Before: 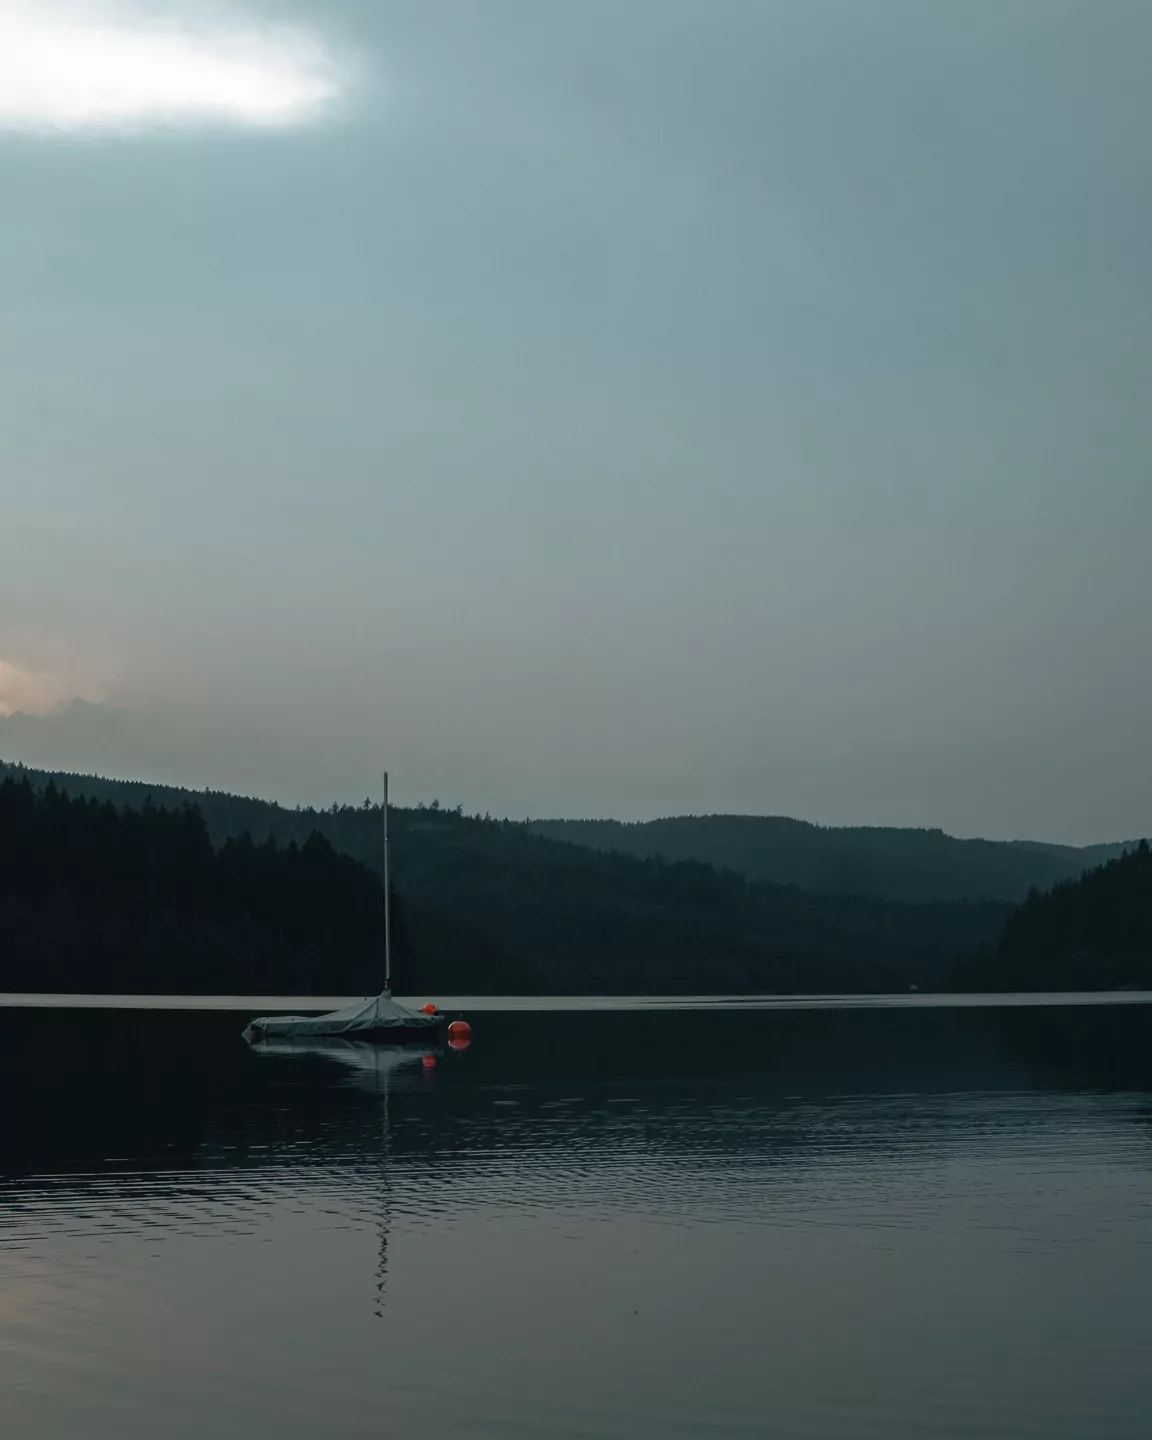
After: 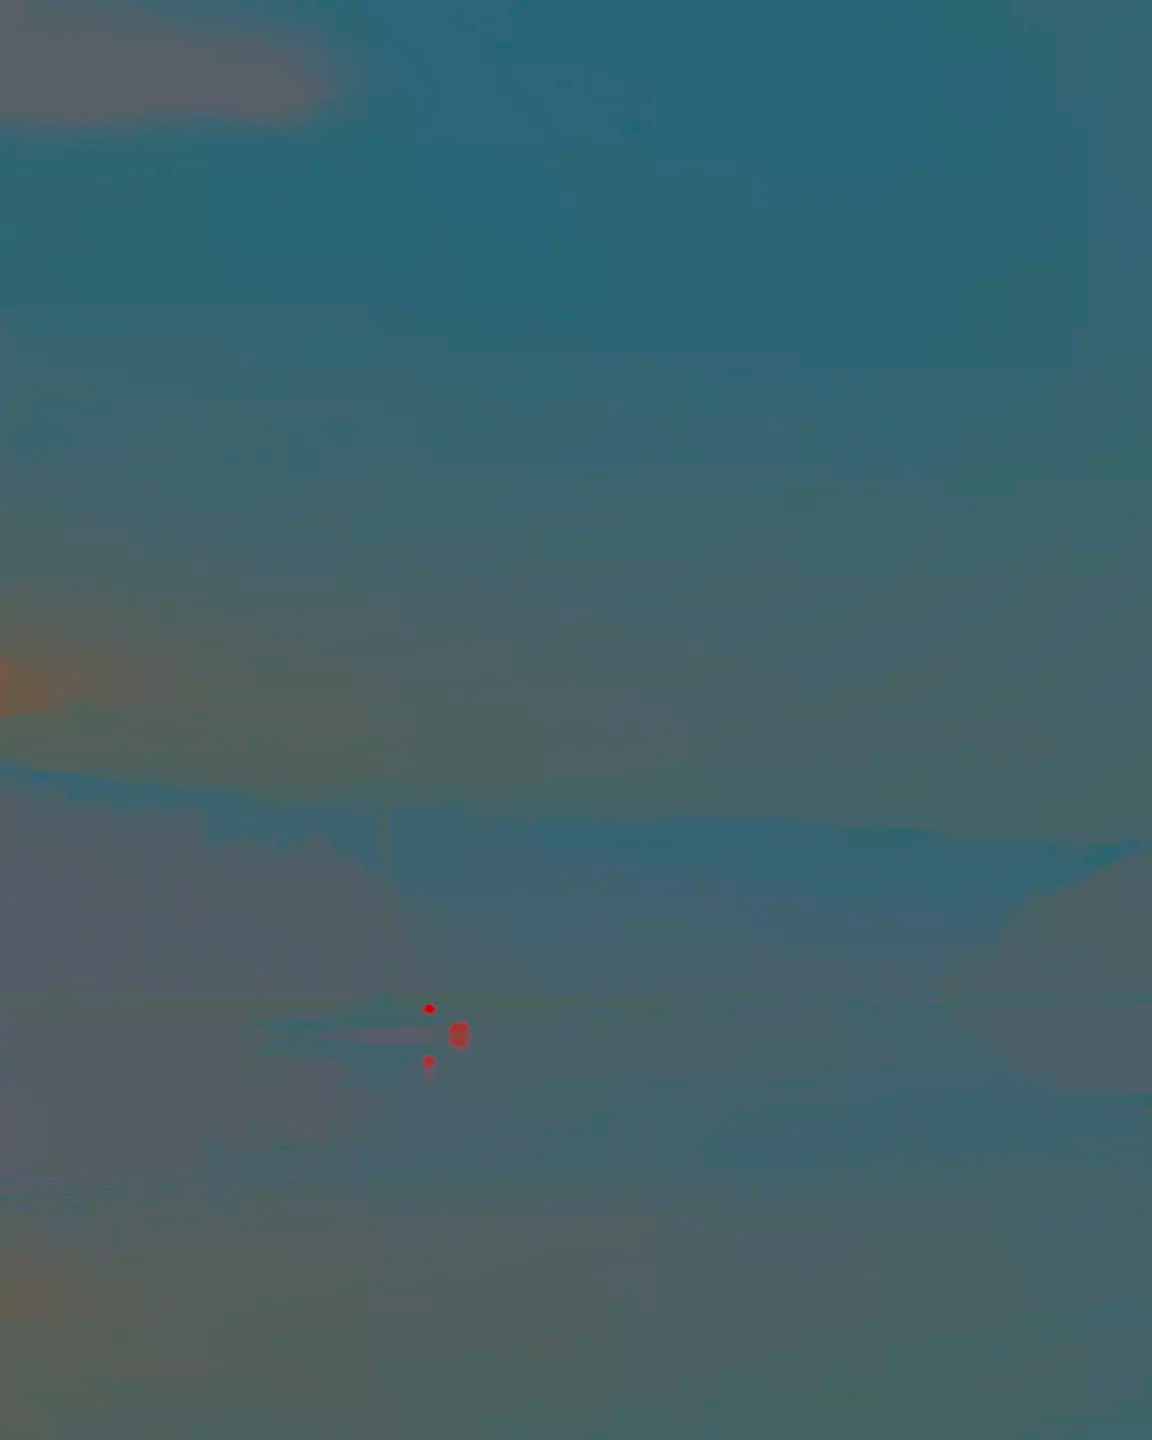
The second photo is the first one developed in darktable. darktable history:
exposure: black level correction 0, compensate exposure bias true, compensate highlight preservation false
white balance: red 0.982, blue 1.018
contrast brightness saturation: contrast -0.99, brightness -0.17, saturation 0.75
